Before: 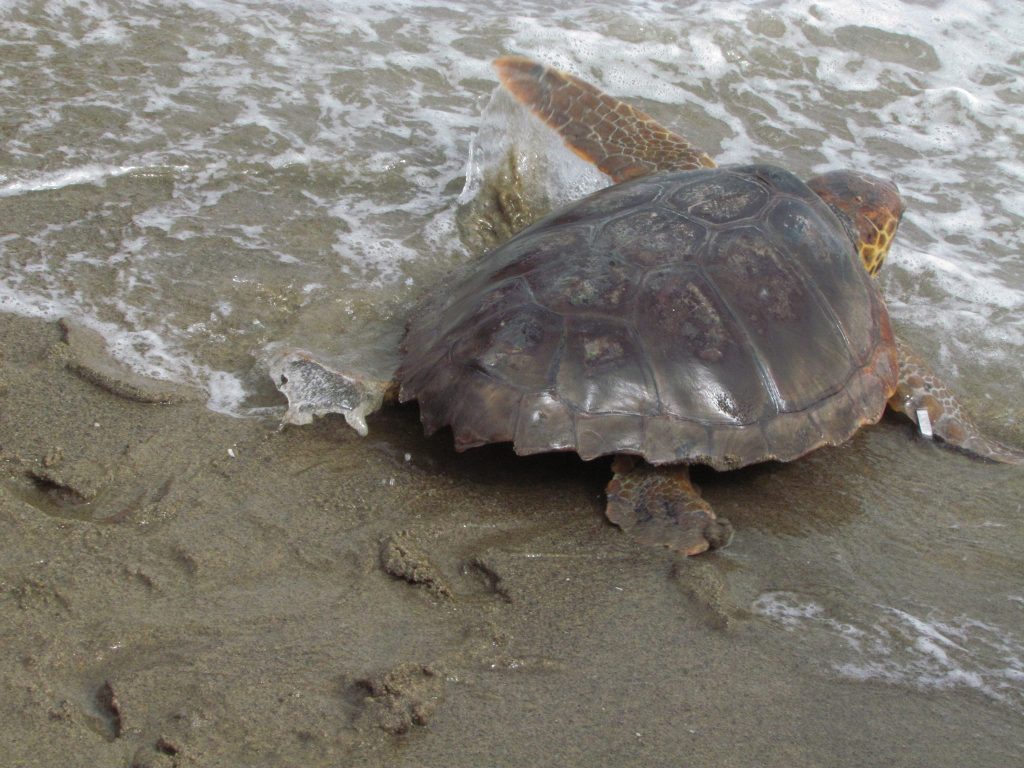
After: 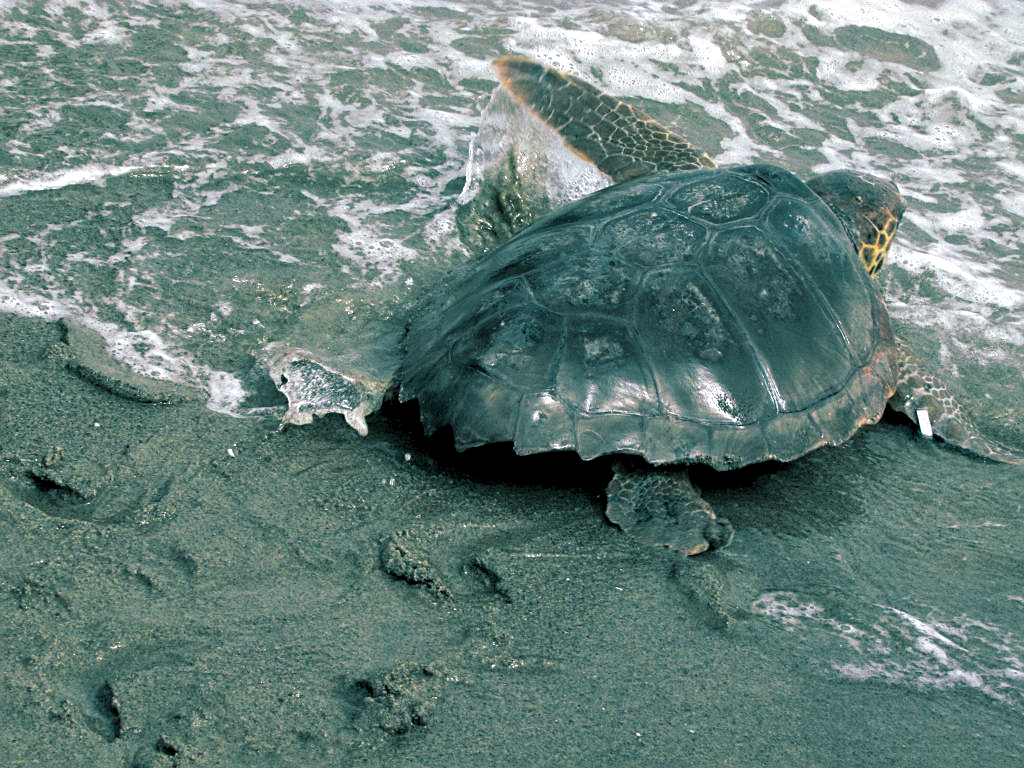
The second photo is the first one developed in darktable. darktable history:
contrast equalizer: octaves 7, y [[0.6 ×6], [0.55 ×6], [0 ×6], [0 ×6], [0 ×6]]
sharpen: on, module defaults
split-toning: shadows › hue 183.6°, shadows › saturation 0.52, highlights › hue 0°, highlights › saturation 0
